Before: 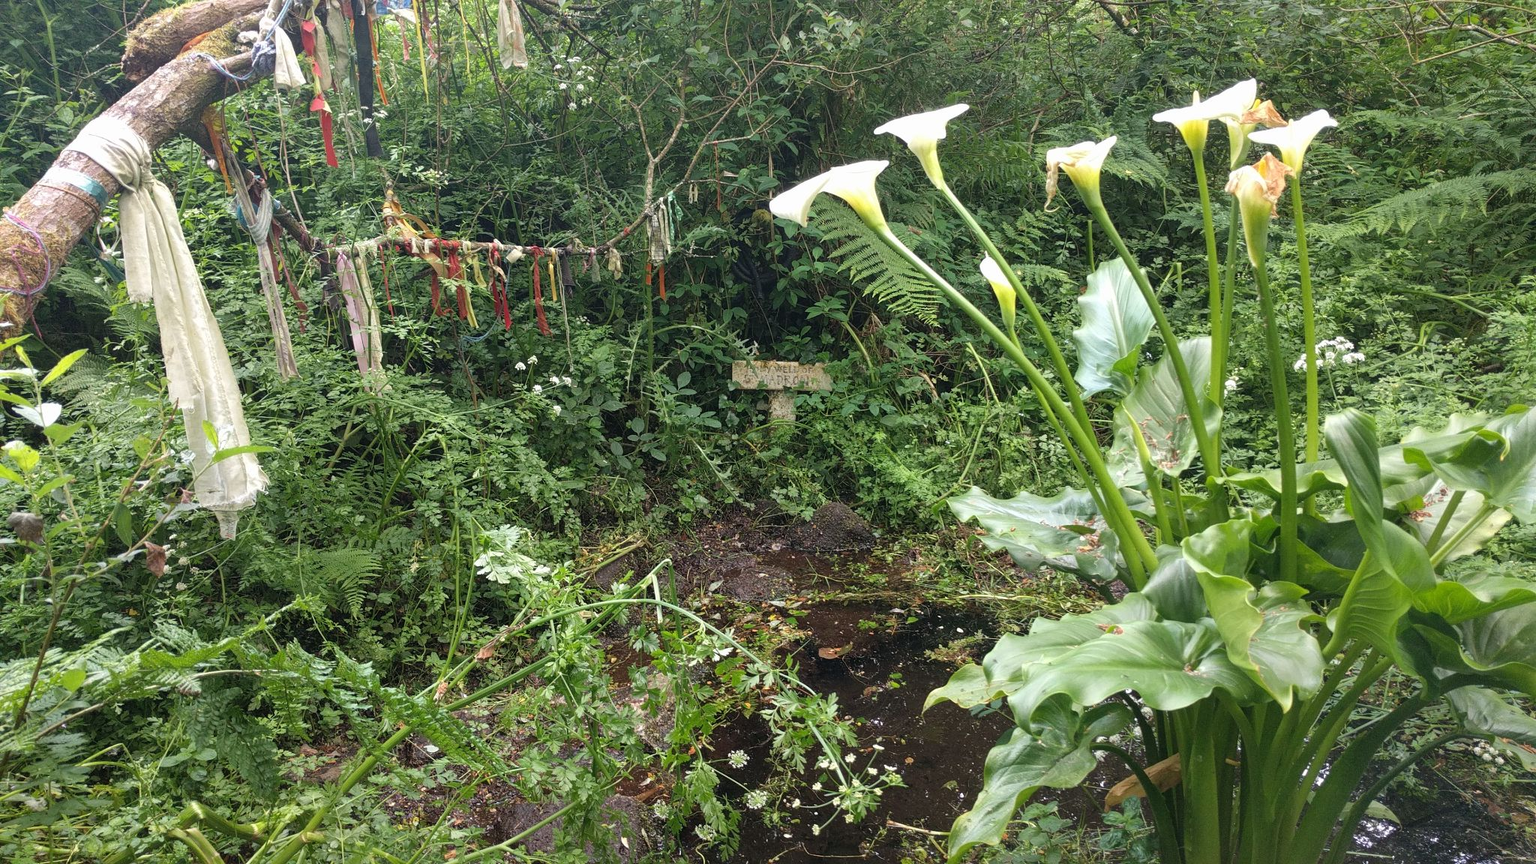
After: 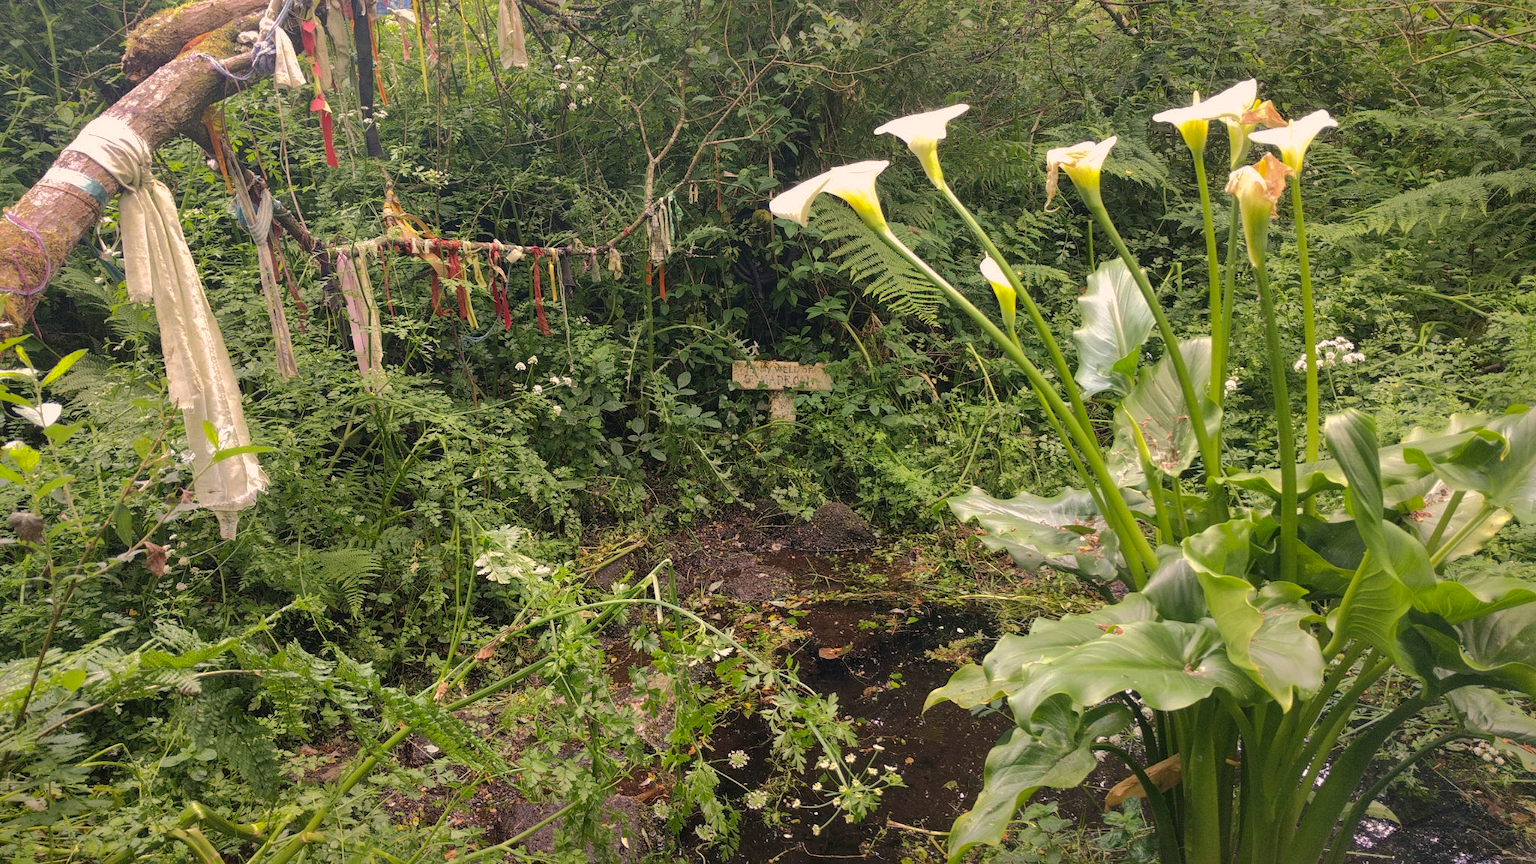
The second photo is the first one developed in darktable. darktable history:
shadows and highlights: shadows -19.91, highlights -73.15
color correction: highlights a* 11.96, highlights b* 11.58
